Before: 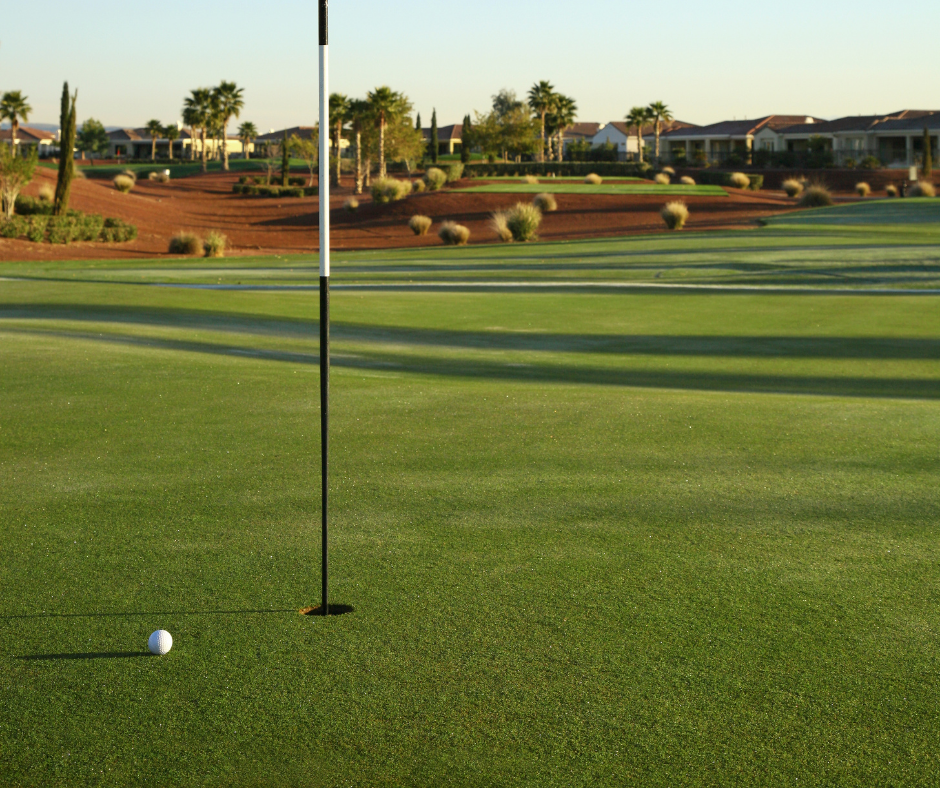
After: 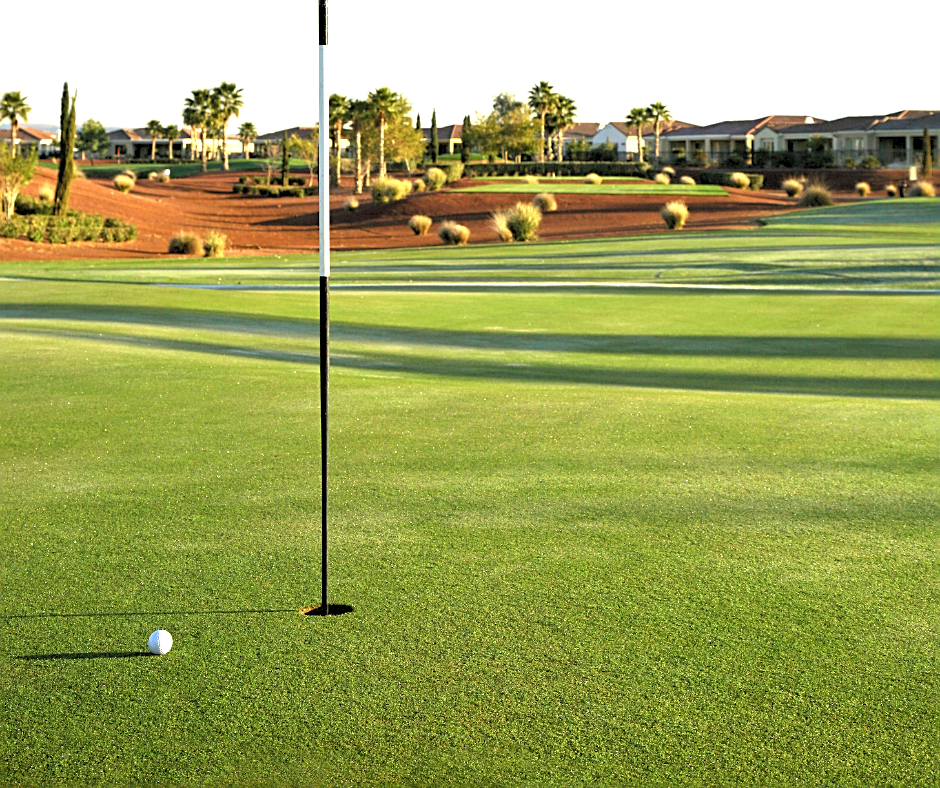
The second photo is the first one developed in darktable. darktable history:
sharpen: on, module defaults
exposure: black level correction 0.001, exposure 0.955 EV, compensate exposure bias true, compensate highlight preservation false
tone equalizer: on, module defaults
rgb levels: levels [[0.013, 0.434, 0.89], [0, 0.5, 1], [0, 0.5, 1]]
